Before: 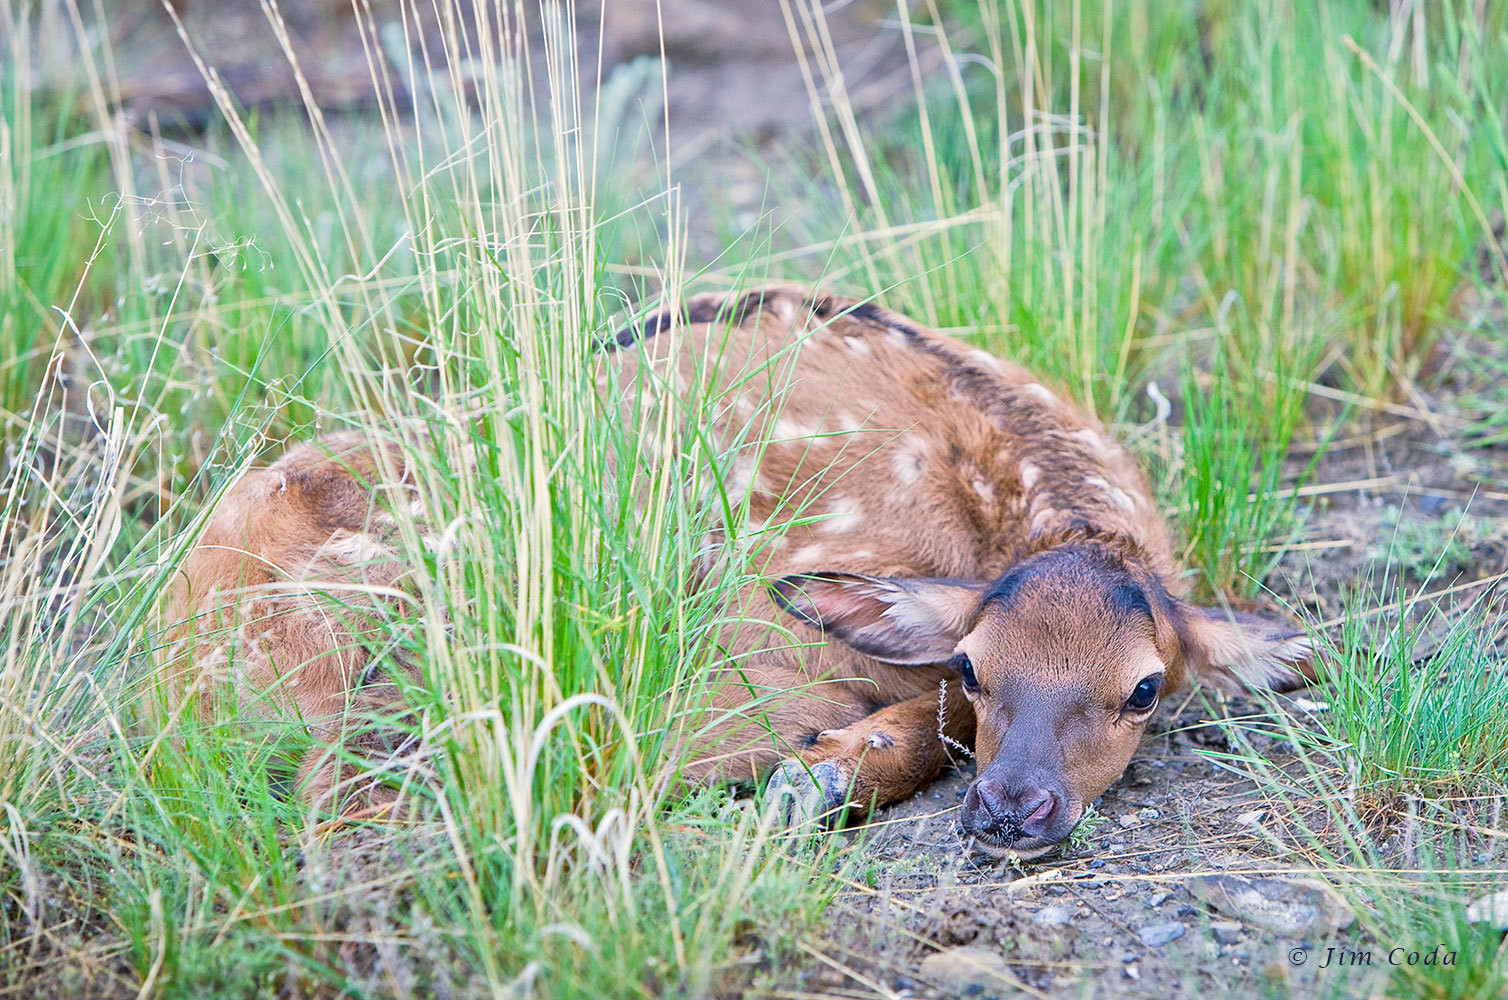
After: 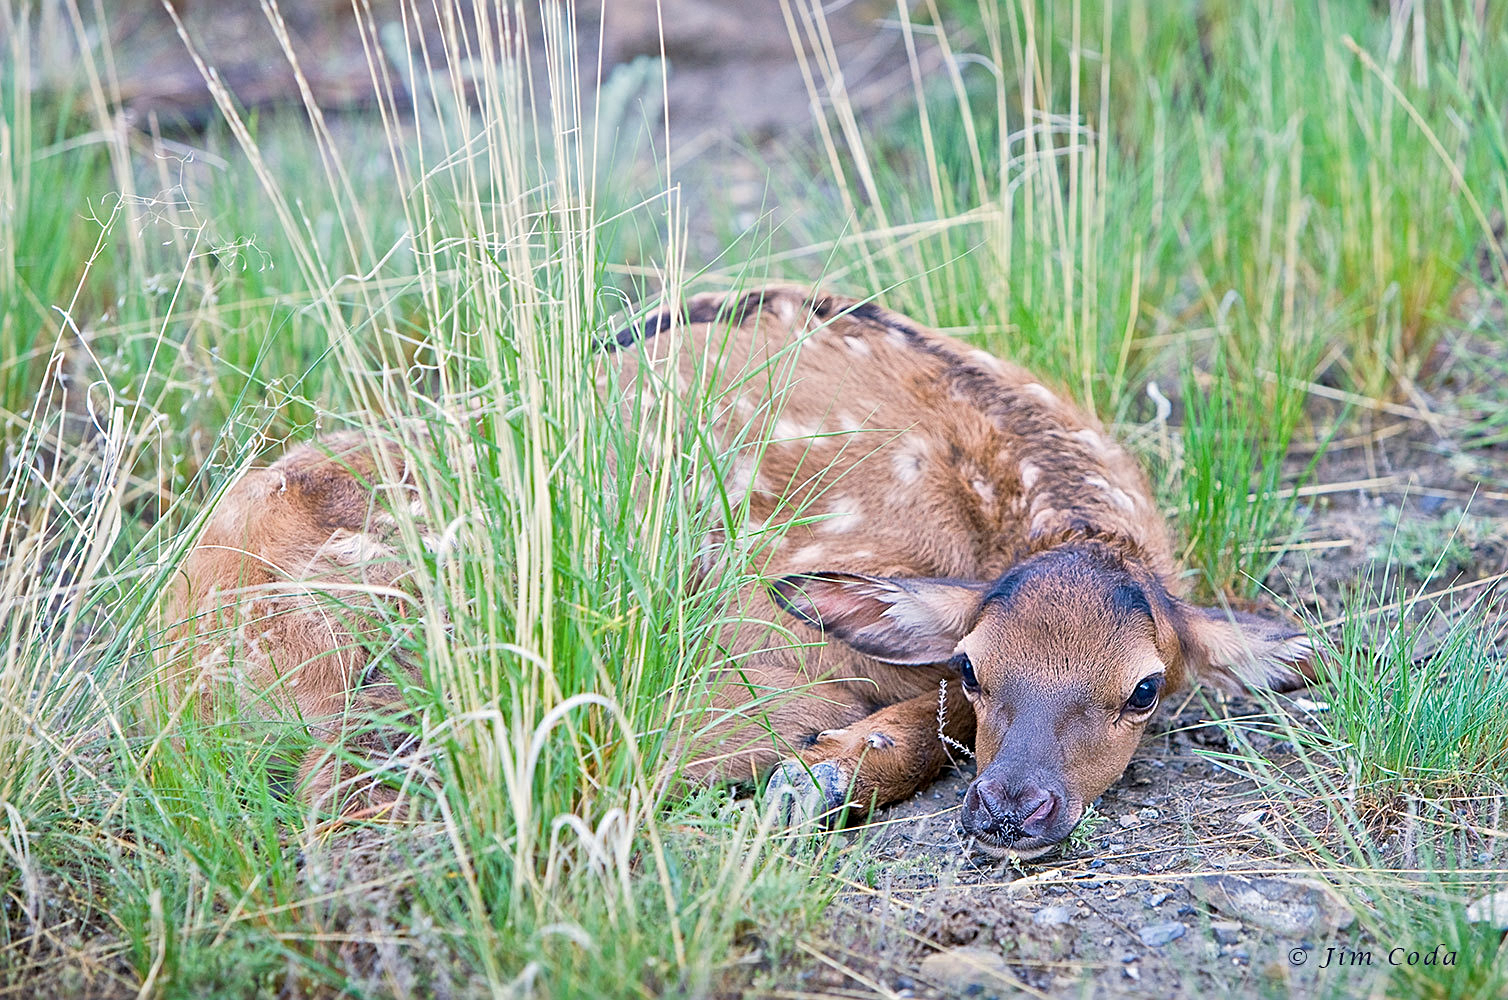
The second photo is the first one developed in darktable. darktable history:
color zones: curves: ch0 [(0.25, 0.5) (0.428, 0.473) (0.75, 0.5)]; ch1 [(0.243, 0.479) (0.398, 0.452) (0.75, 0.5)]
sharpen: radius 2.167, amount 0.381, threshold 0
